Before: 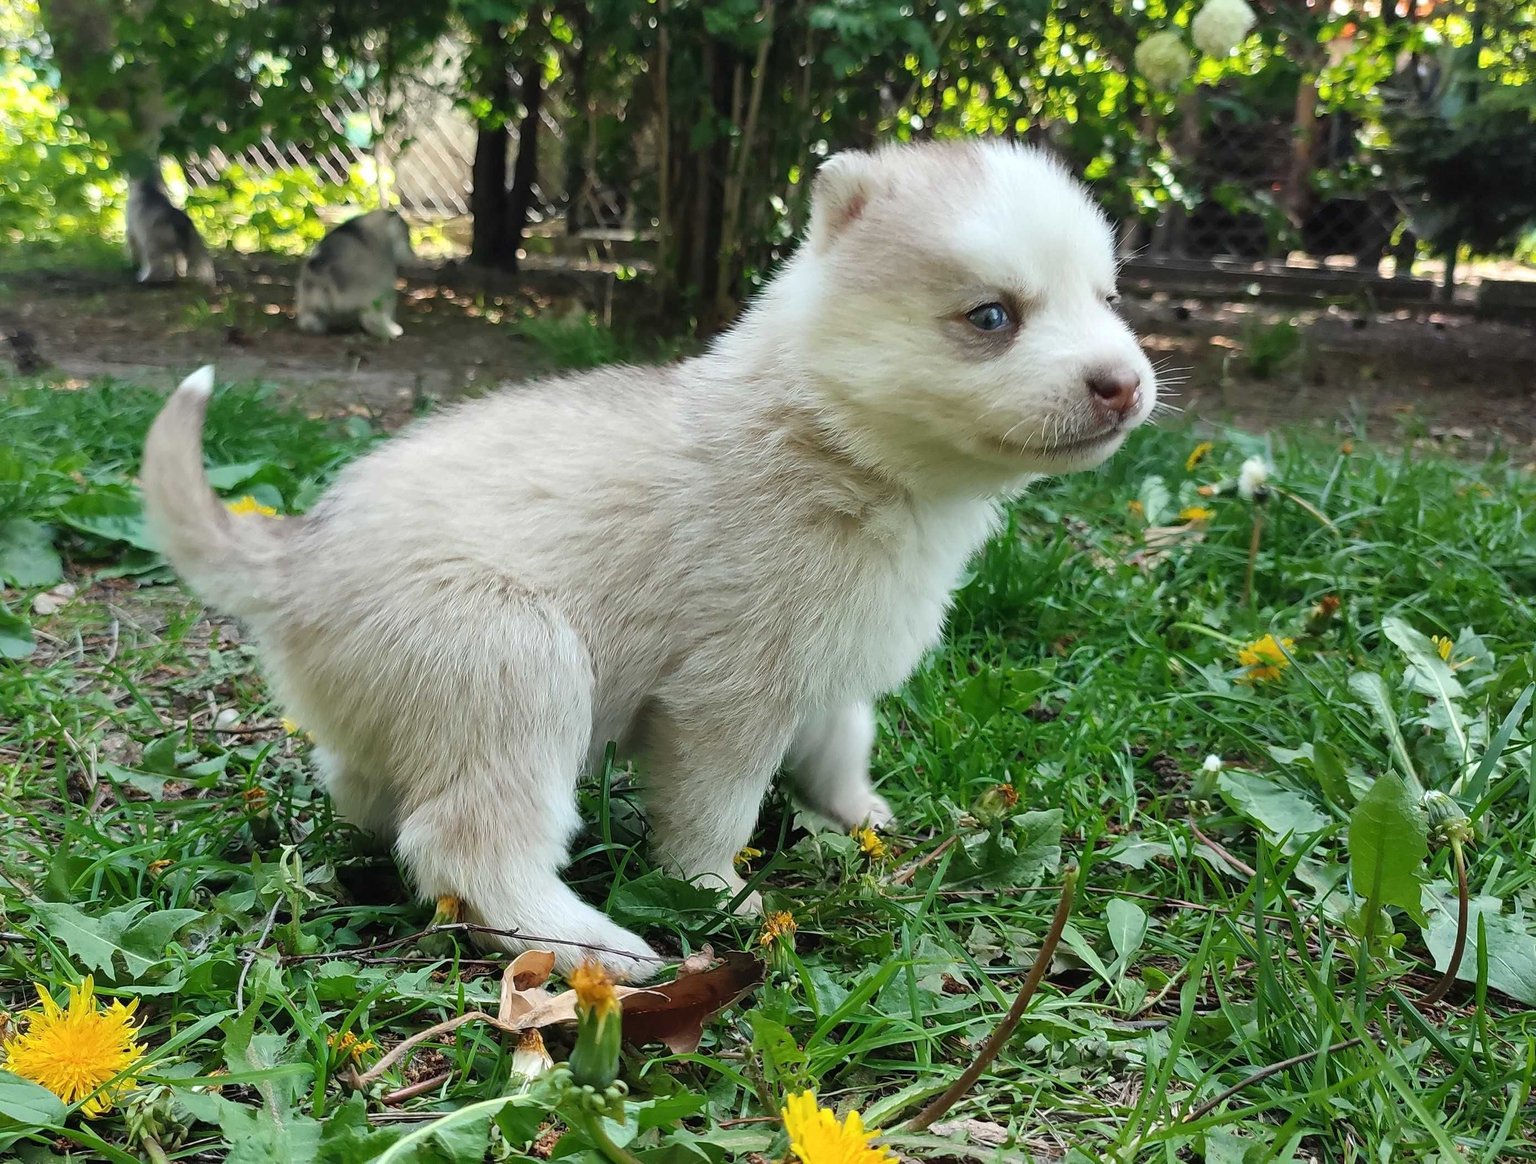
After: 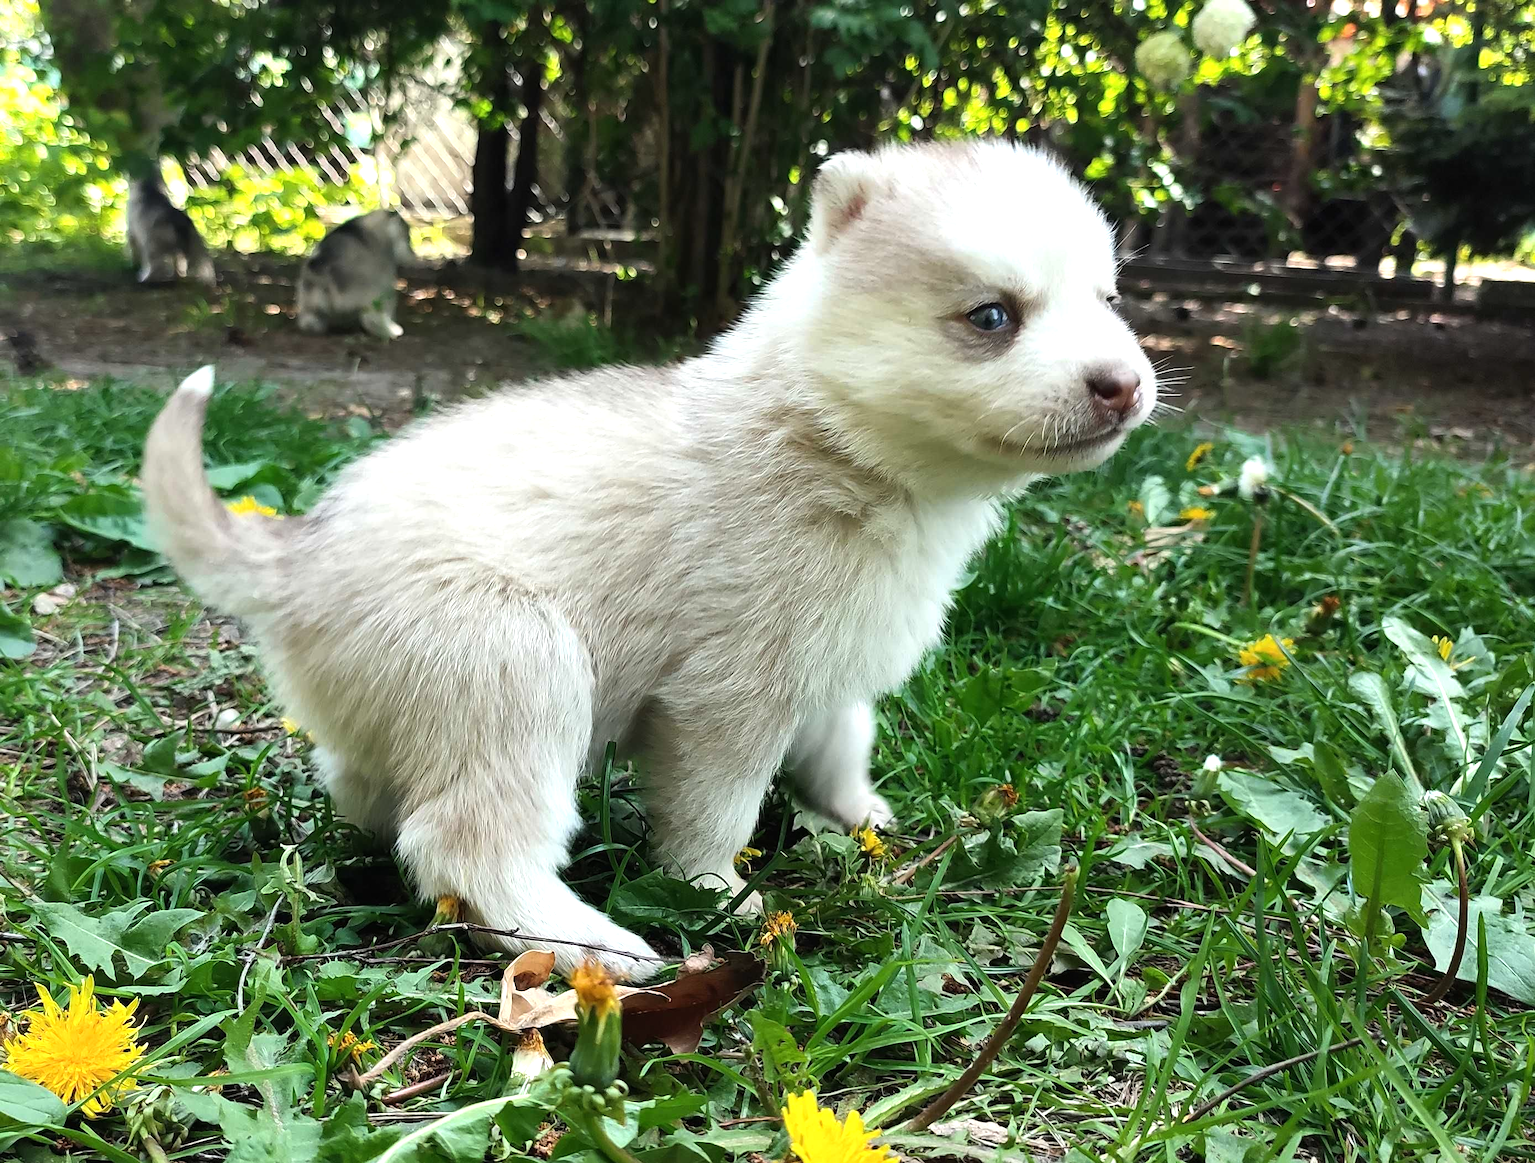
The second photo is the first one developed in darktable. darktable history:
exposure: exposure -0.058 EV, compensate exposure bias true, compensate highlight preservation false
tone equalizer: -8 EV -0.732 EV, -7 EV -0.678 EV, -6 EV -0.584 EV, -5 EV -0.409 EV, -3 EV 0.371 EV, -2 EV 0.6 EV, -1 EV 0.686 EV, +0 EV 0.779 EV, edges refinement/feathering 500, mask exposure compensation -1.57 EV, preserve details guided filter
